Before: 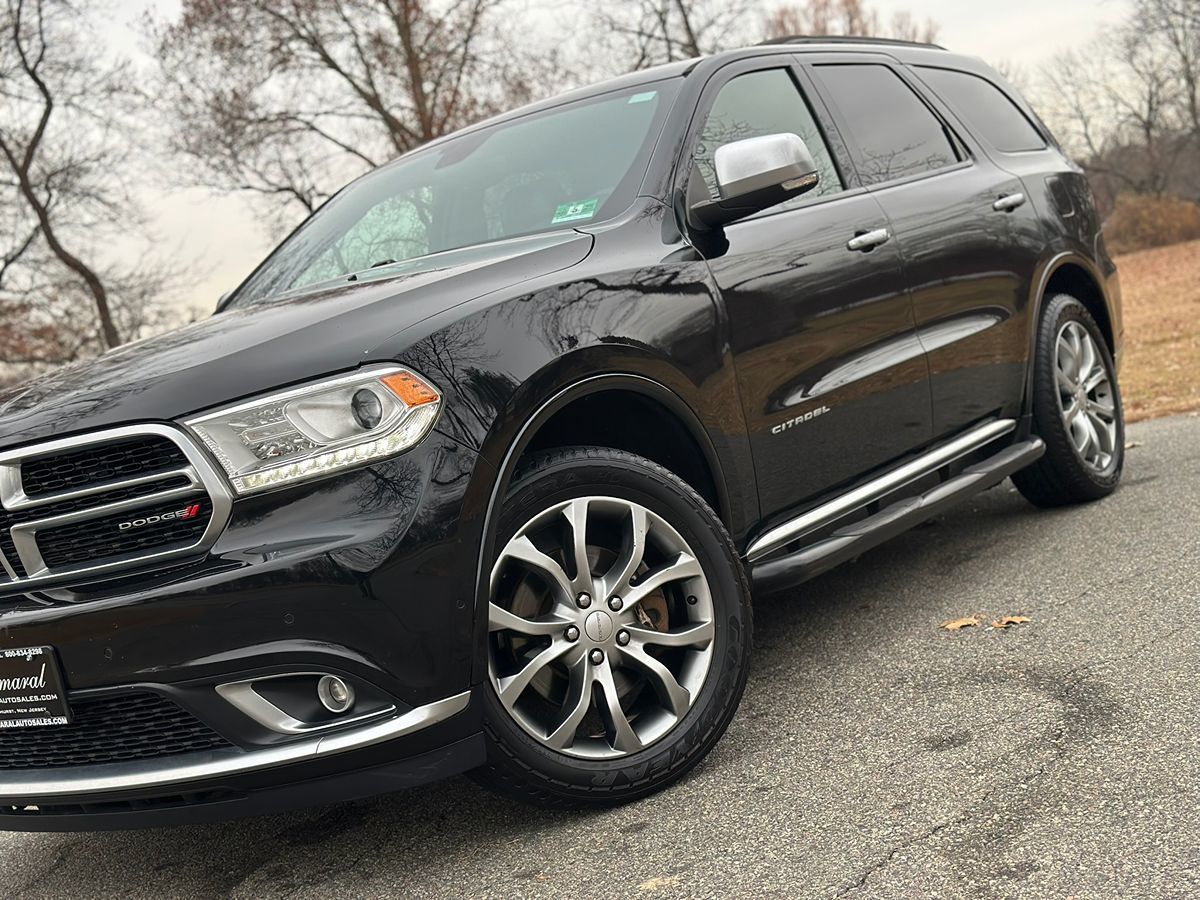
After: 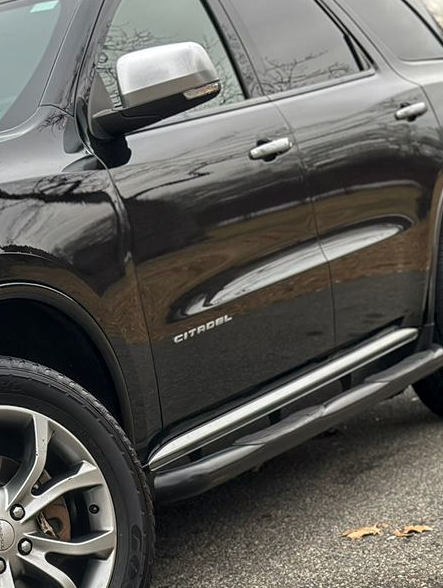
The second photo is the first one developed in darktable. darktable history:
local contrast: on, module defaults
crop and rotate: left 49.882%, top 10.136%, right 13.187%, bottom 24.526%
